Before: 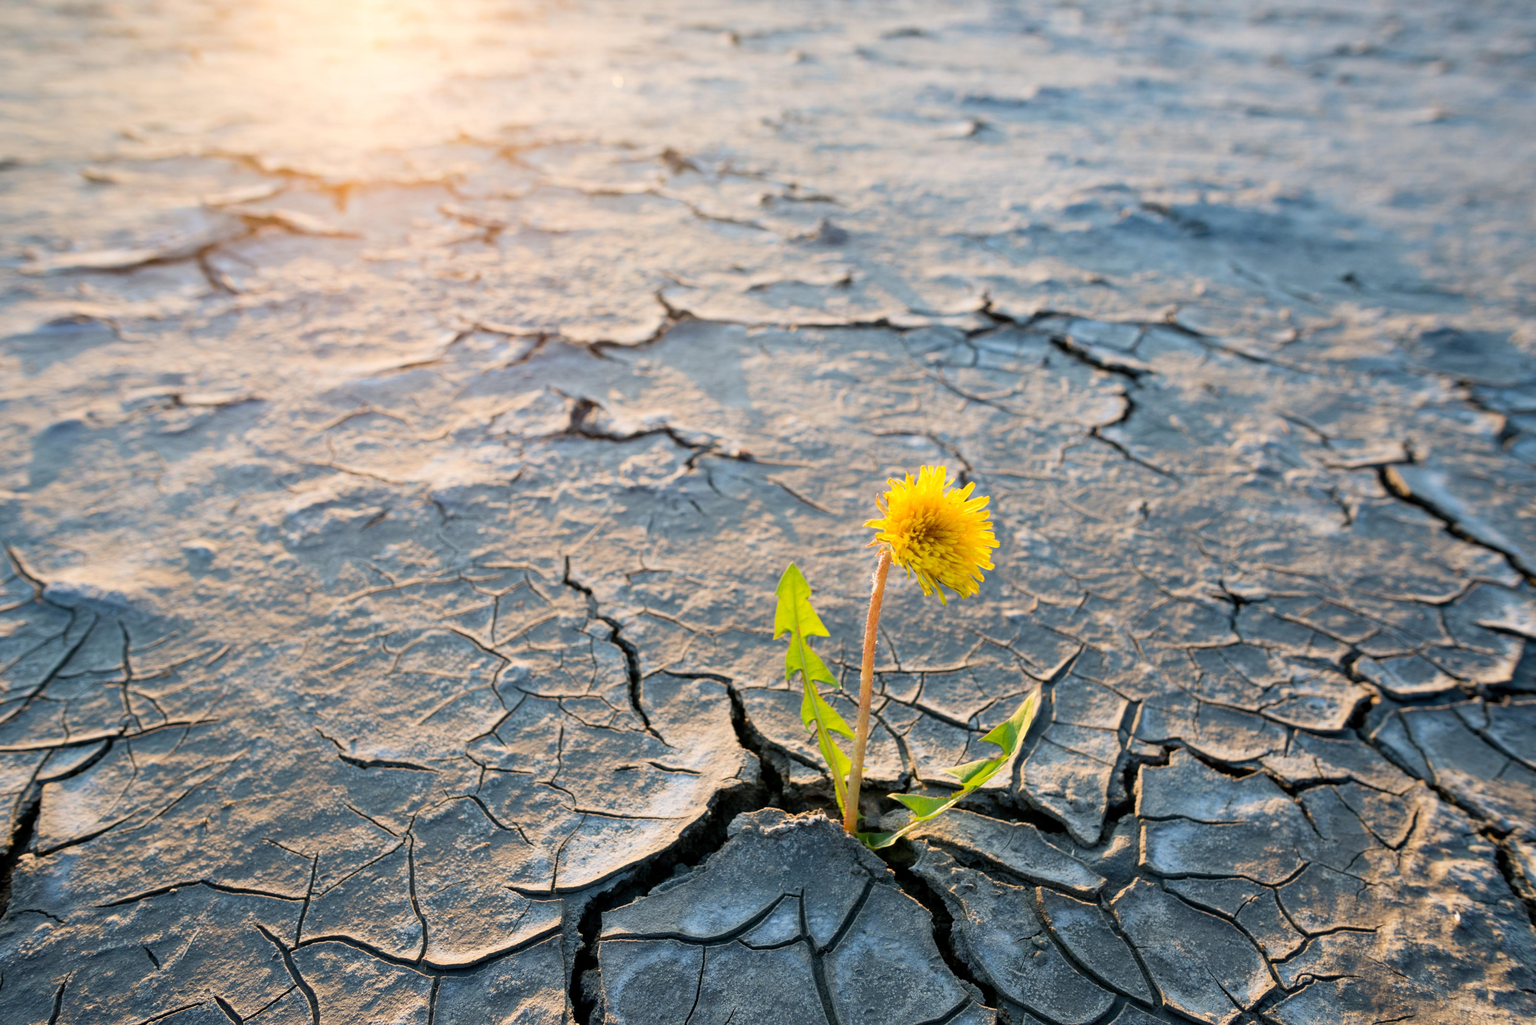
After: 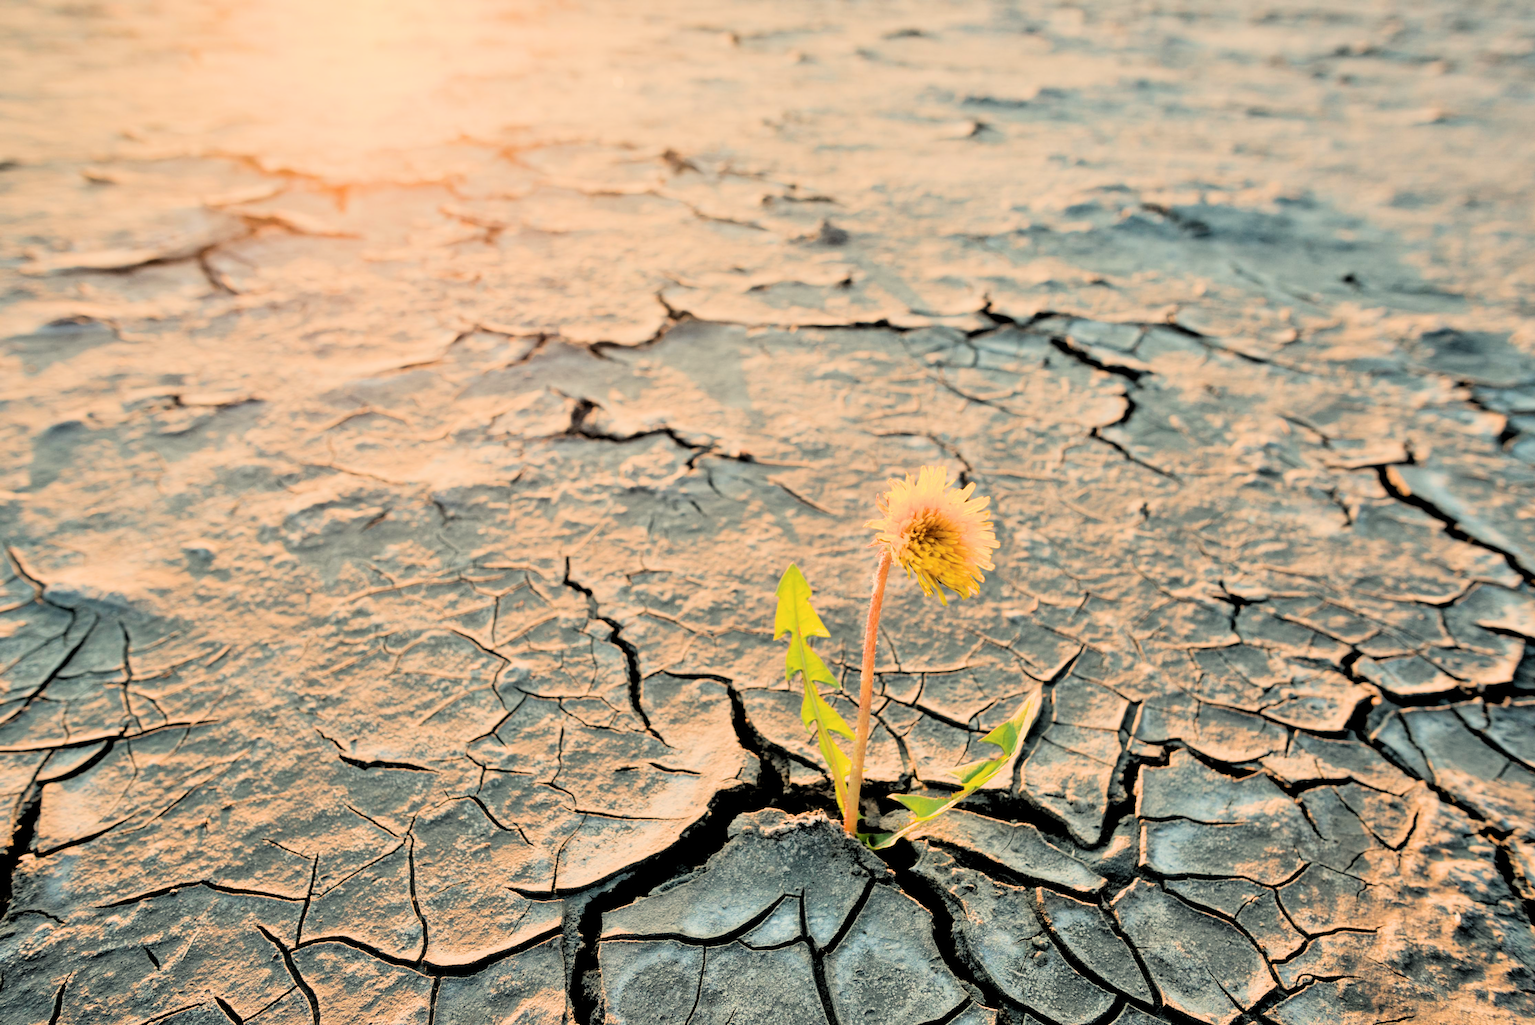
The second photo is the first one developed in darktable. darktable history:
tone equalizer: -7 EV 0.15 EV, -6 EV 0.6 EV, -5 EV 1.15 EV, -4 EV 1.33 EV, -3 EV 1.15 EV, -2 EV 0.6 EV, -1 EV 0.15 EV, mask exposure compensation -0.5 EV
filmic rgb: black relative exposure -5 EV, hardness 2.88, contrast 1.4
contrast brightness saturation: saturation -0.04
rgb levels: levels [[0.034, 0.472, 0.904], [0, 0.5, 1], [0, 0.5, 1]]
white balance: red 1.138, green 0.996, blue 0.812
